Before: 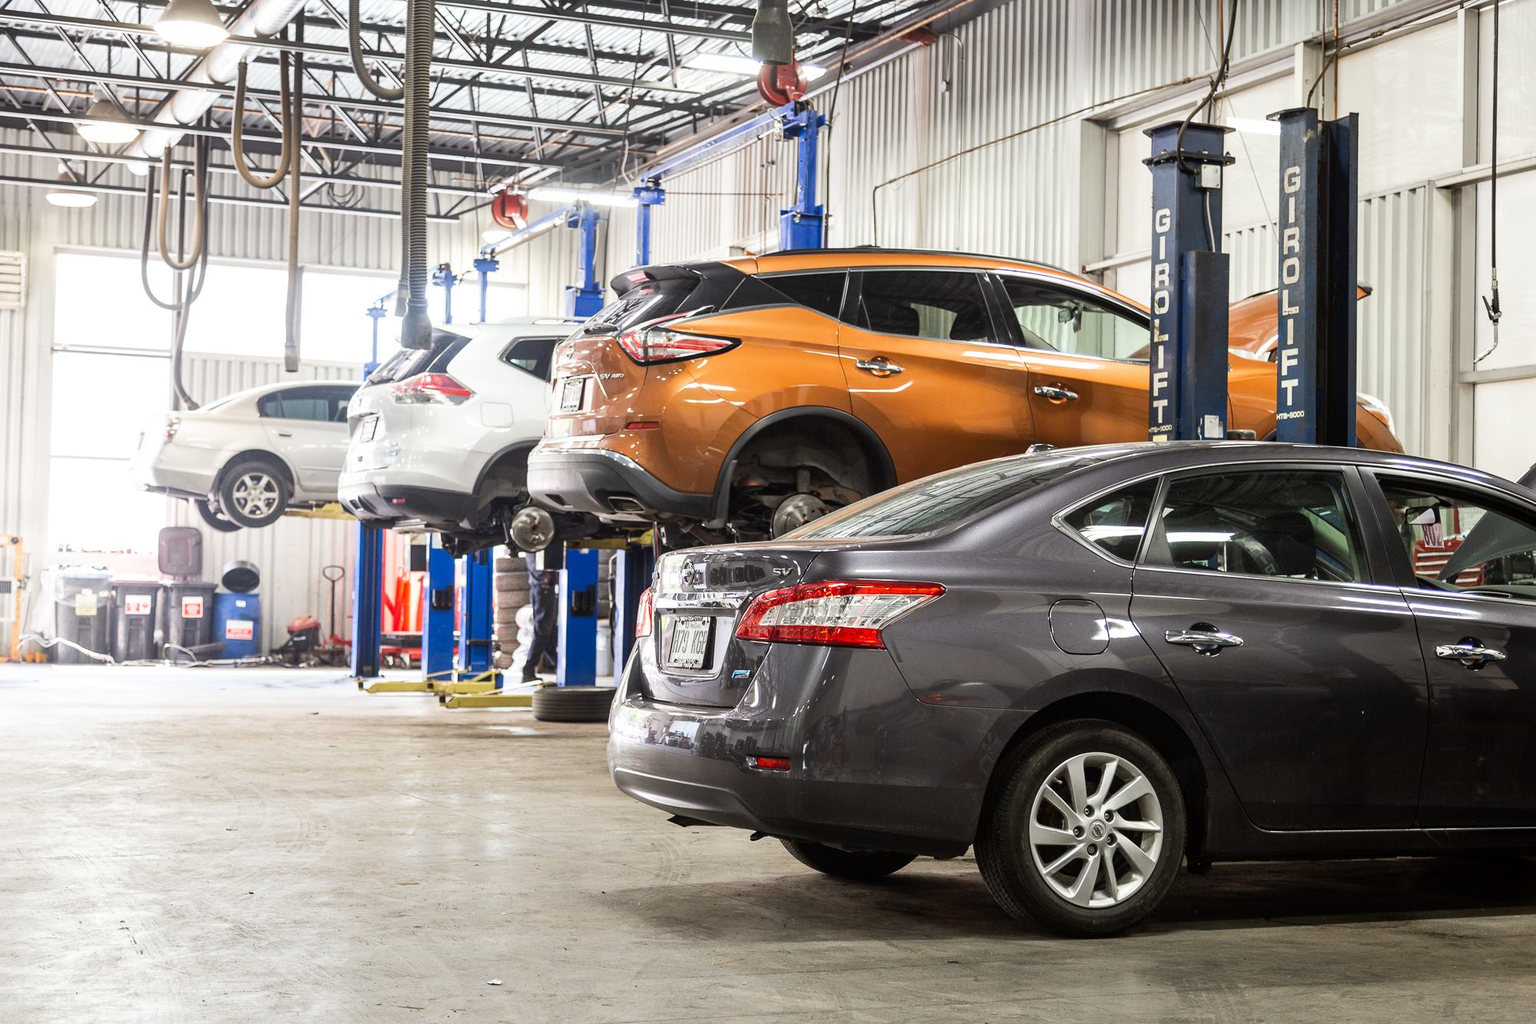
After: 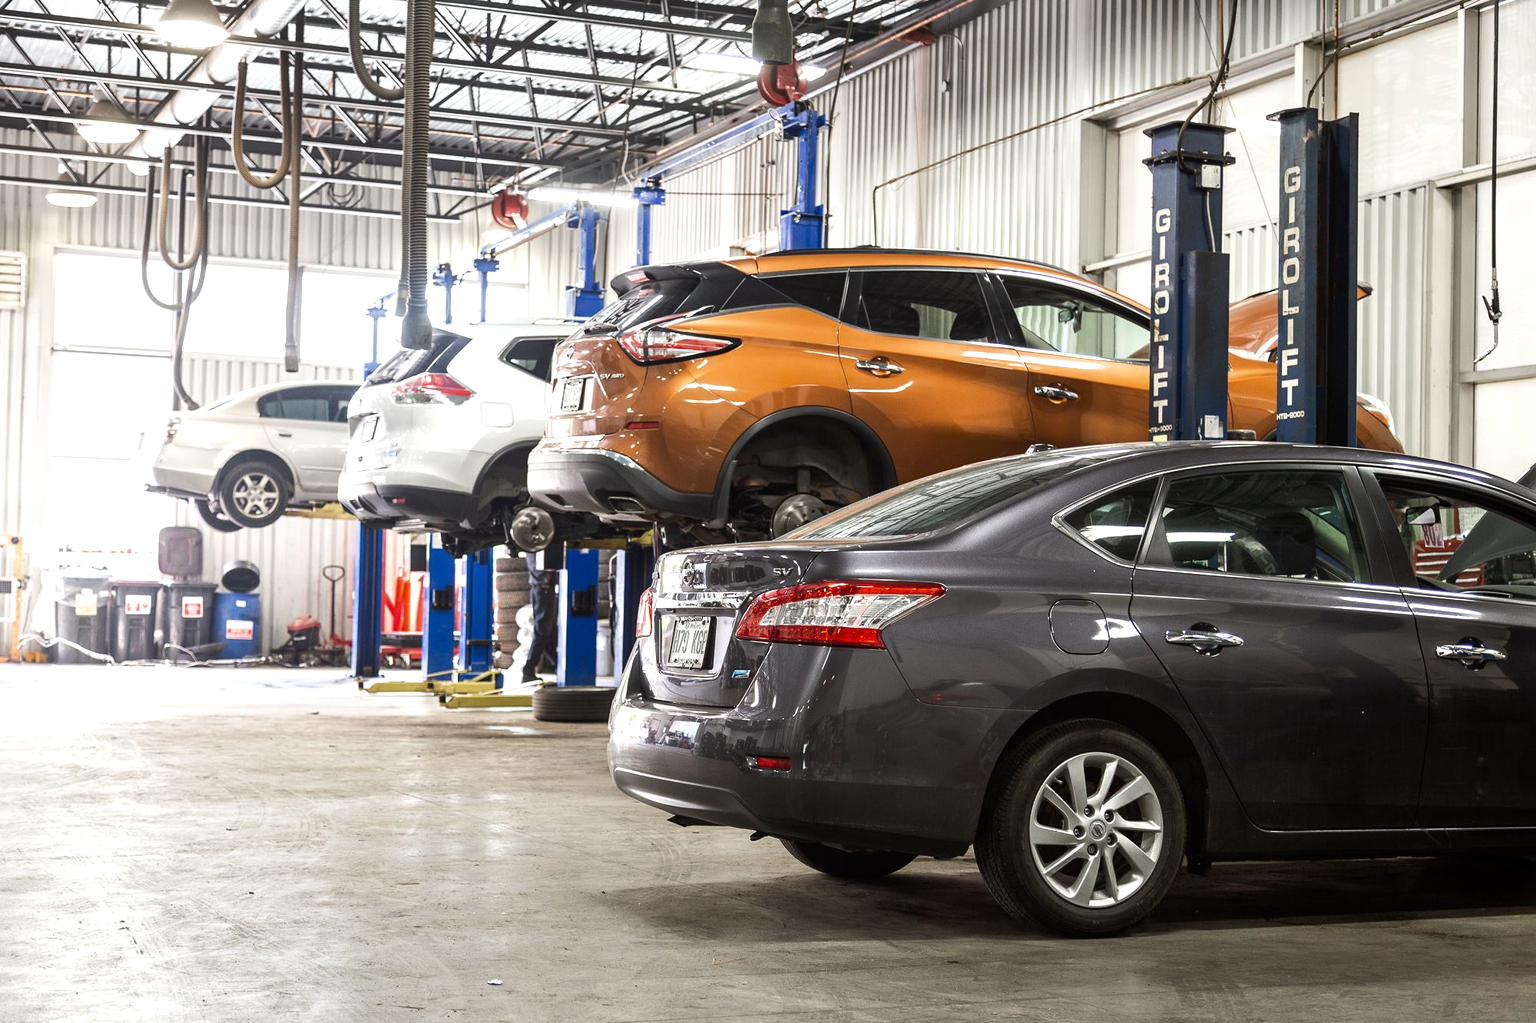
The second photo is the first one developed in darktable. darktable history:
base curve: curves: ch0 [(0, 0) (0.74, 0.67) (1, 1)]
tone equalizer: -8 EV -1.84 EV, -7 EV -1.16 EV, -6 EV -1.62 EV, smoothing diameter 25%, edges refinement/feathering 10, preserve details guided filter
exposure: black level correction -0.001, exposure 0.08 EV
